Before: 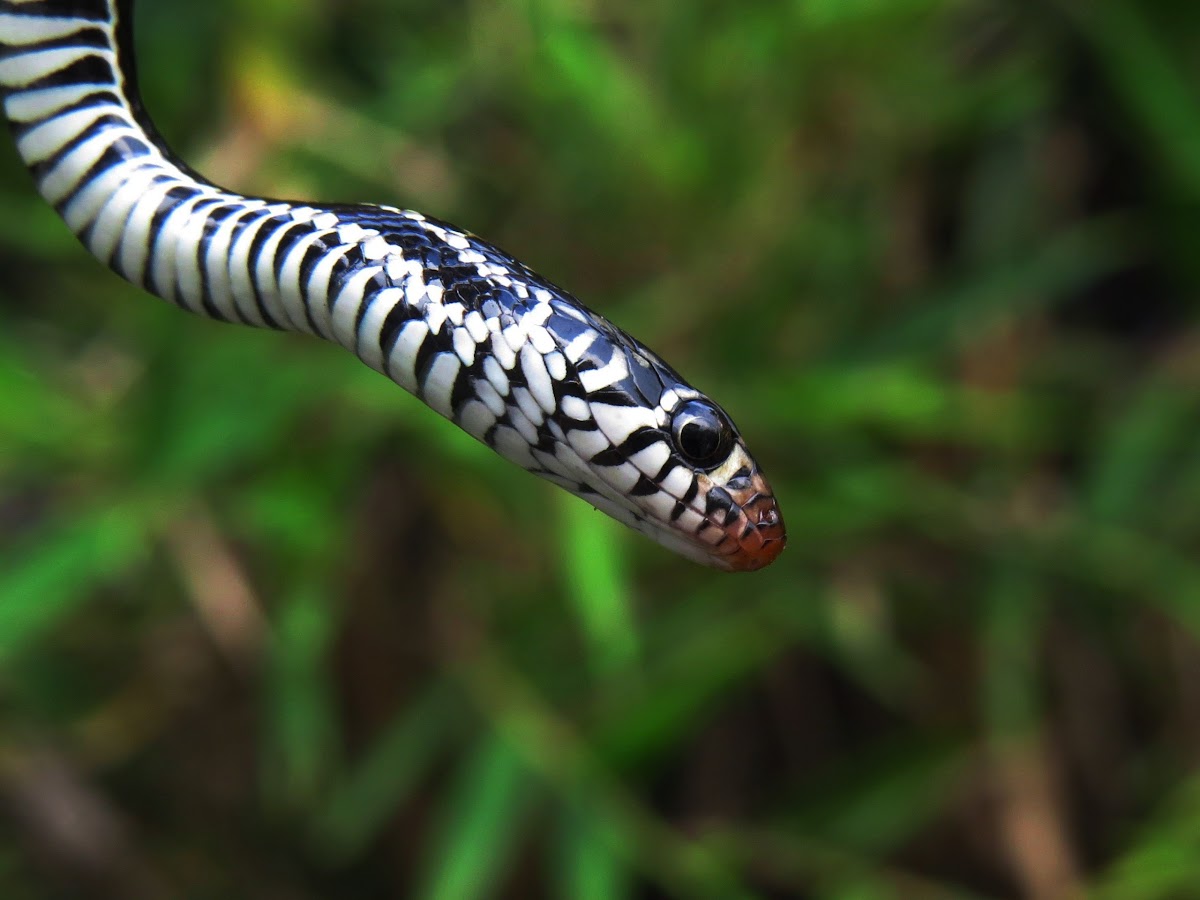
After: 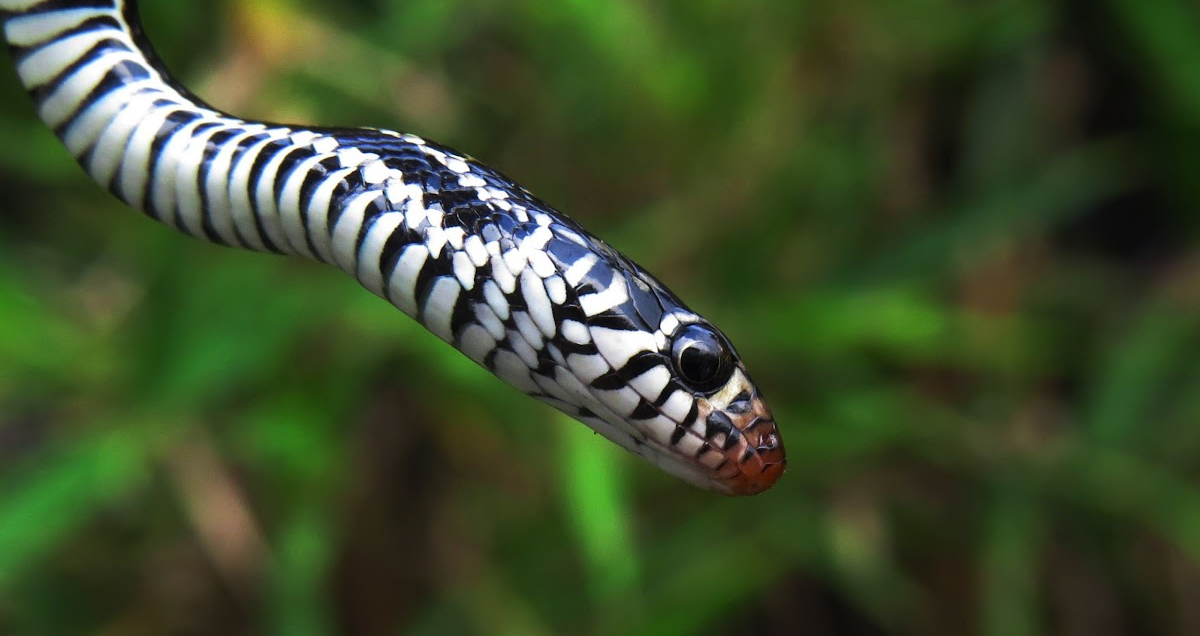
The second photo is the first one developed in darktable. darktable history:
crop and rotate: top 8.53%, bottom 20.777%
